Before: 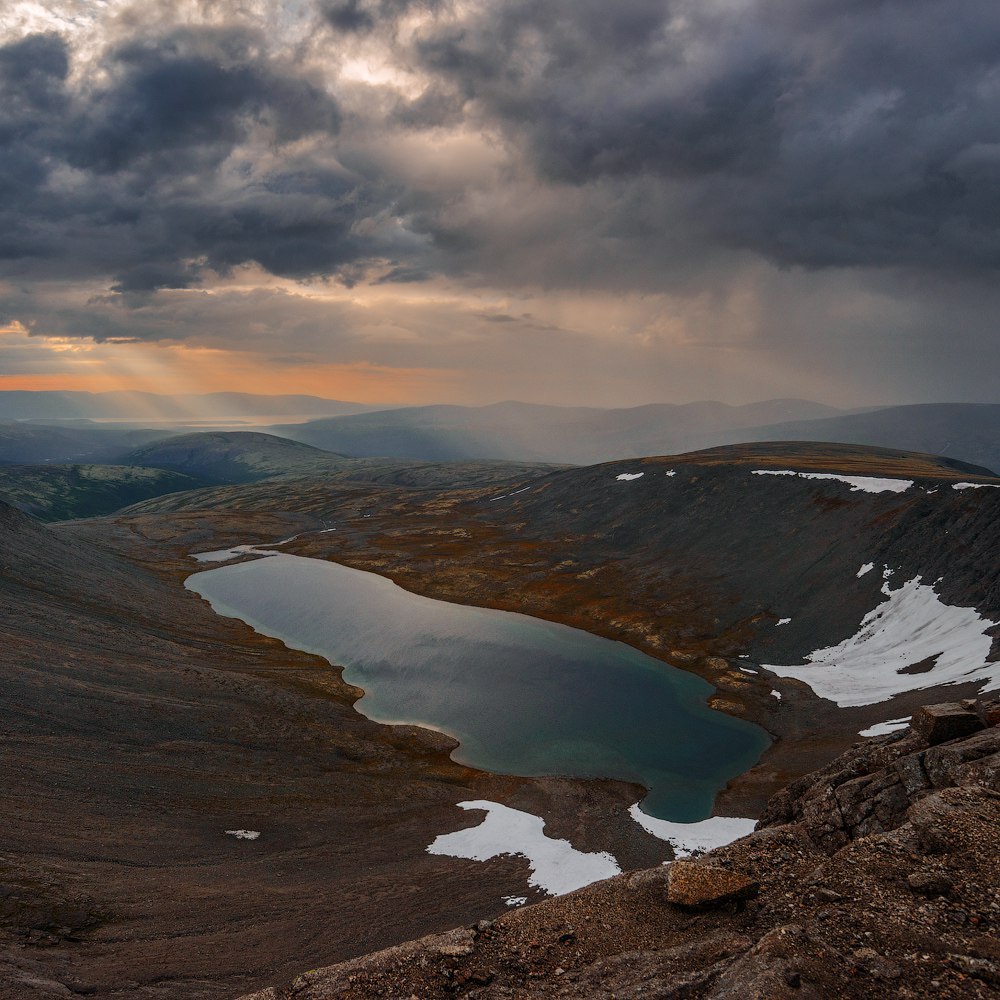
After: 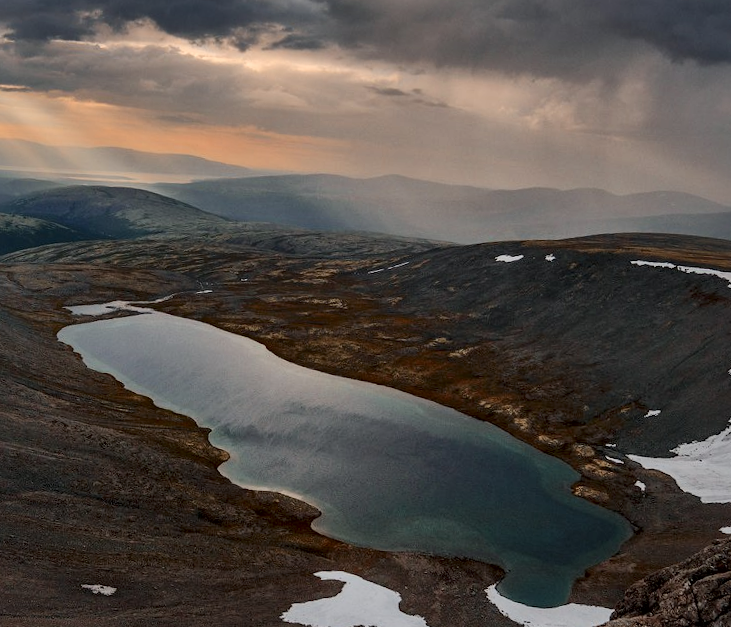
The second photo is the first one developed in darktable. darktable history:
crop and rotate: angle -3.85°, left 9.782%, top 21.018%, right 12.346%, bottom 12.142%
contrast brightness saturation: saturation -0.06
local contrast: mode bilateral grid, contrast 20, coarseness 51, detail 178%, midtone range 0.2
